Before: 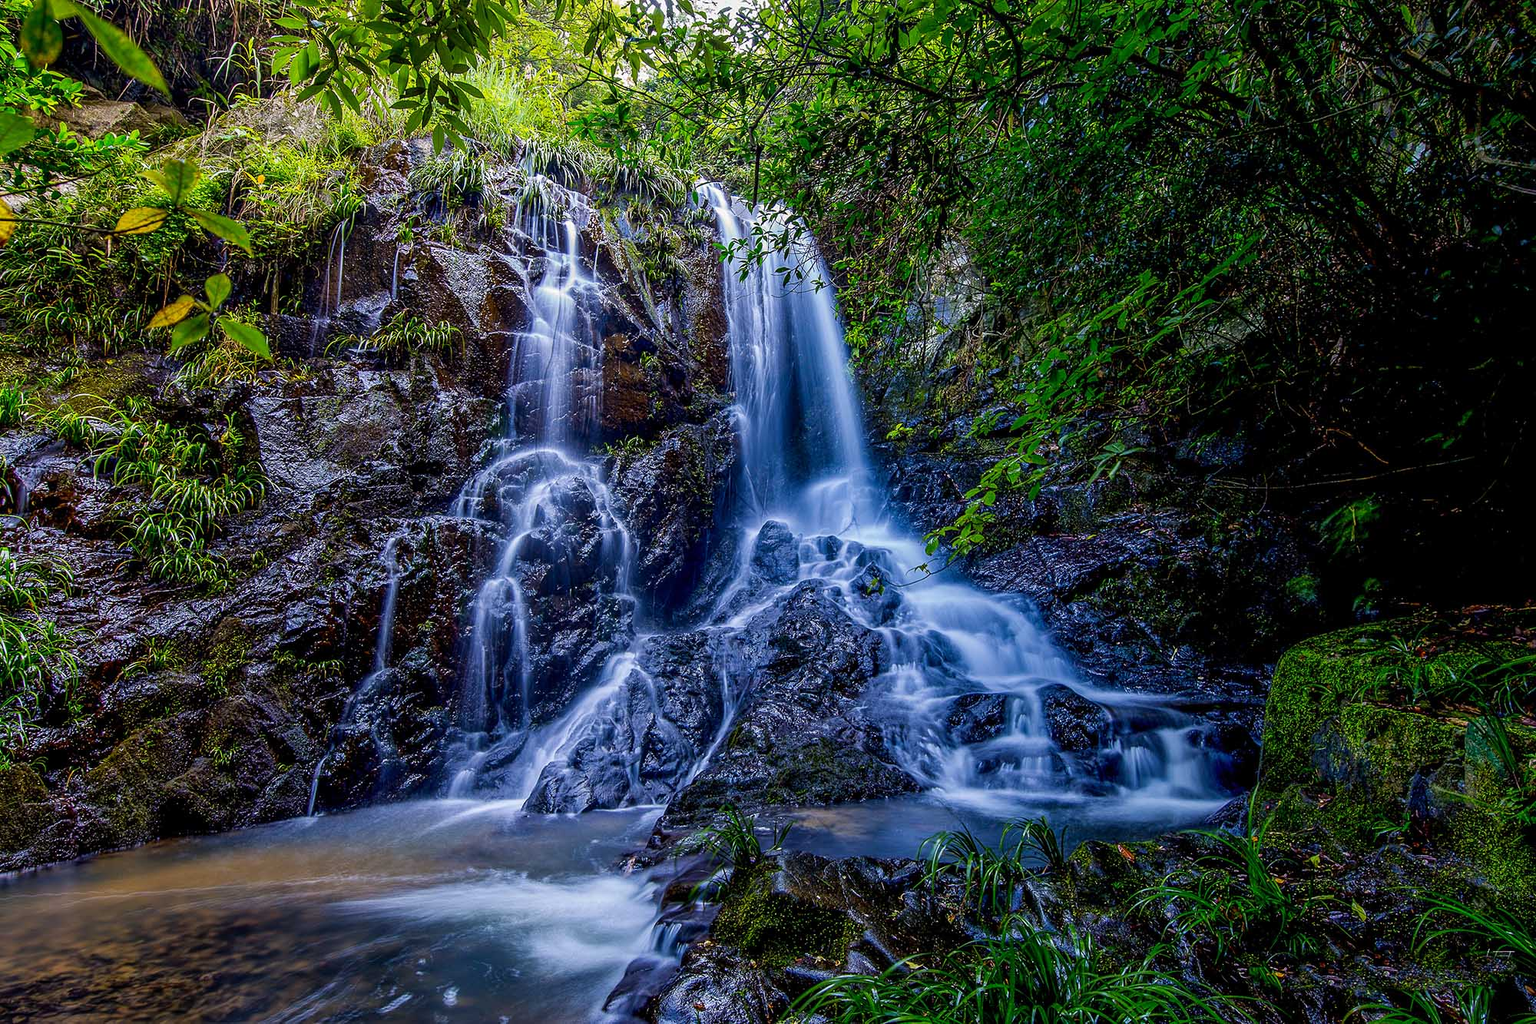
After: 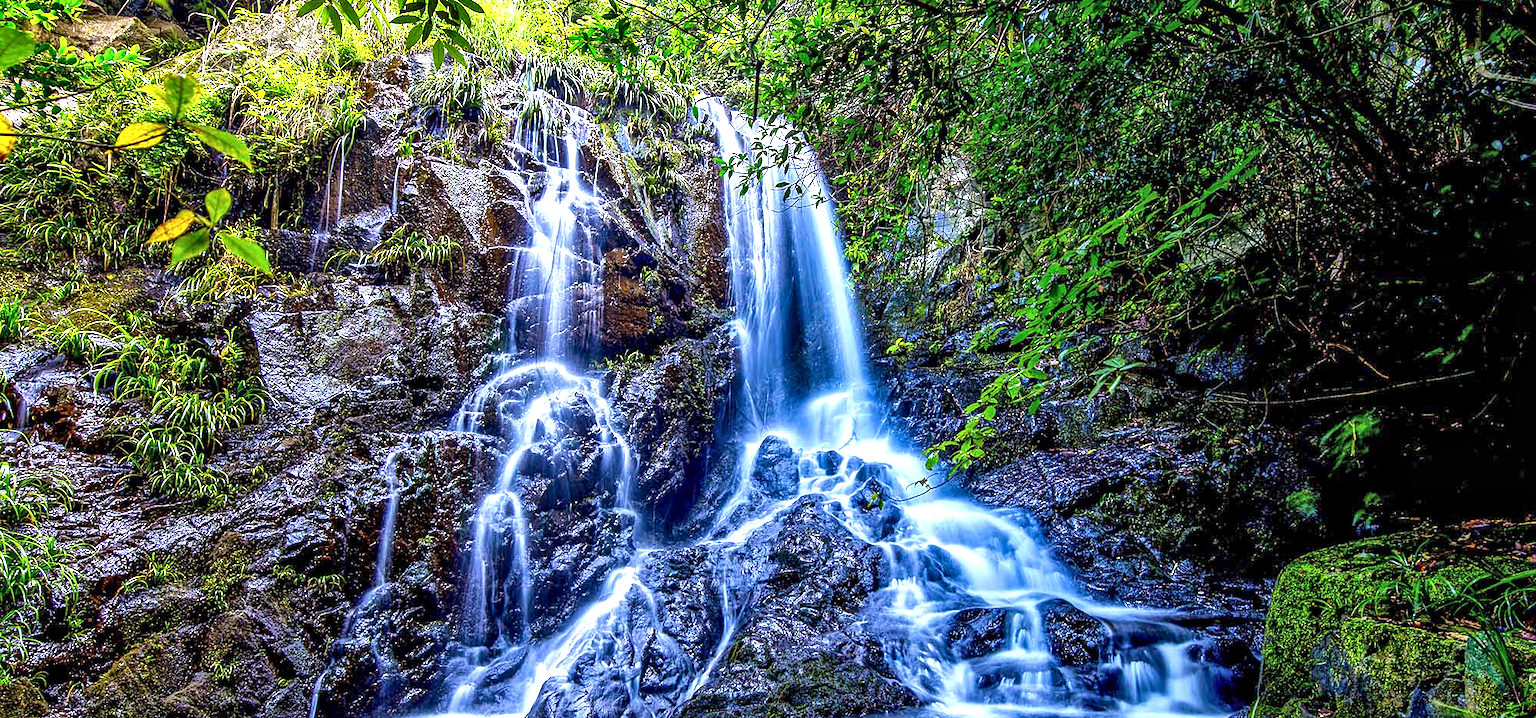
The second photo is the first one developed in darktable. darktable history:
exposure: black level correction 0, exposure 1.299 EV, compensate highlight preservation false
shadows and highlights: shadows 30.72, highlights -62.81, soften with gaussian
local contrast: mode bilateral grid, contrast 19, coarseness 19, detail 163%, midtone range 0.2
crop and rotate: top 8.366%, bottom 21.356%
